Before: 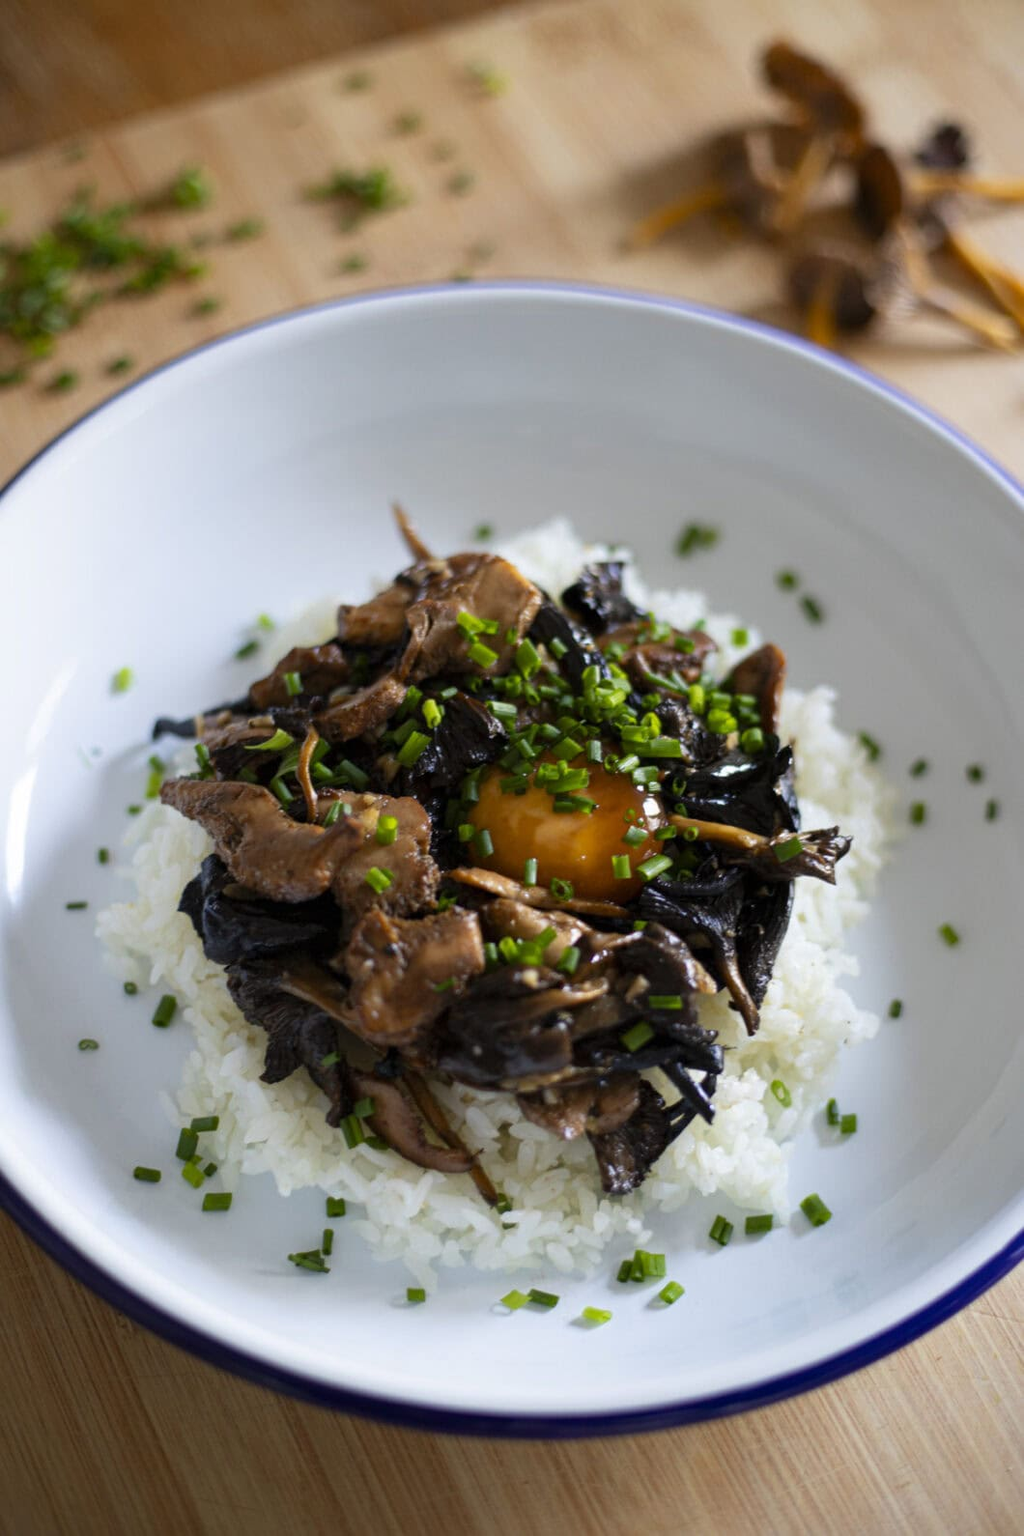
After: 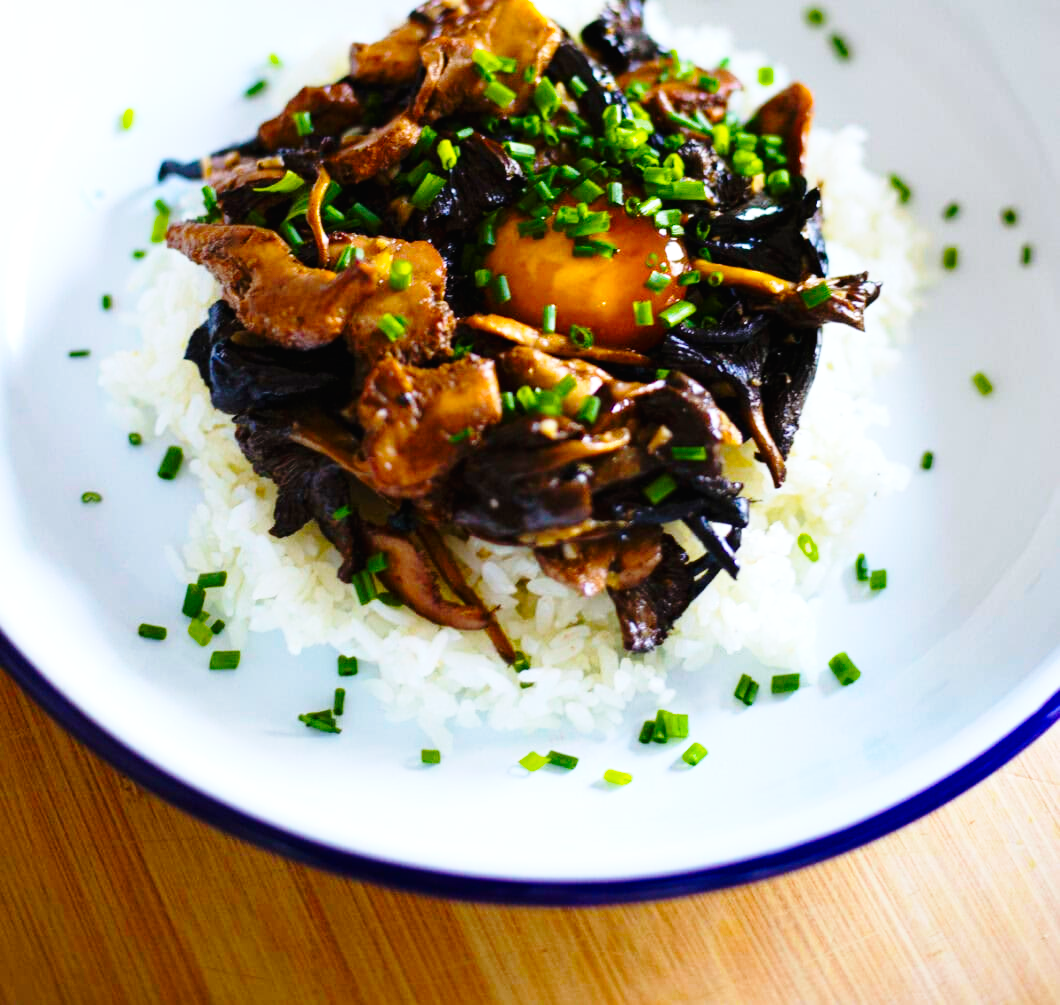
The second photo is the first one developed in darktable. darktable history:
color balance rgb: highlights gain › luminance 16.533%, highlights gain › chroma 2.877%, highlights gain › hue 261.21°, perceptual saturation grading › global saturation 17.162%, global vibrance 44.675%
base curve: curves: ch0 [(0, 0) (0.028, 0.03) (0.121, 0.232) (0.46, 0.748) (0.859, 0.968) (1, 1)], preserve colors none
exposure: black level correction -0.001, exposure 0.079 EV, compensate highlight preservation false
crop and rotate: top 36.748%
